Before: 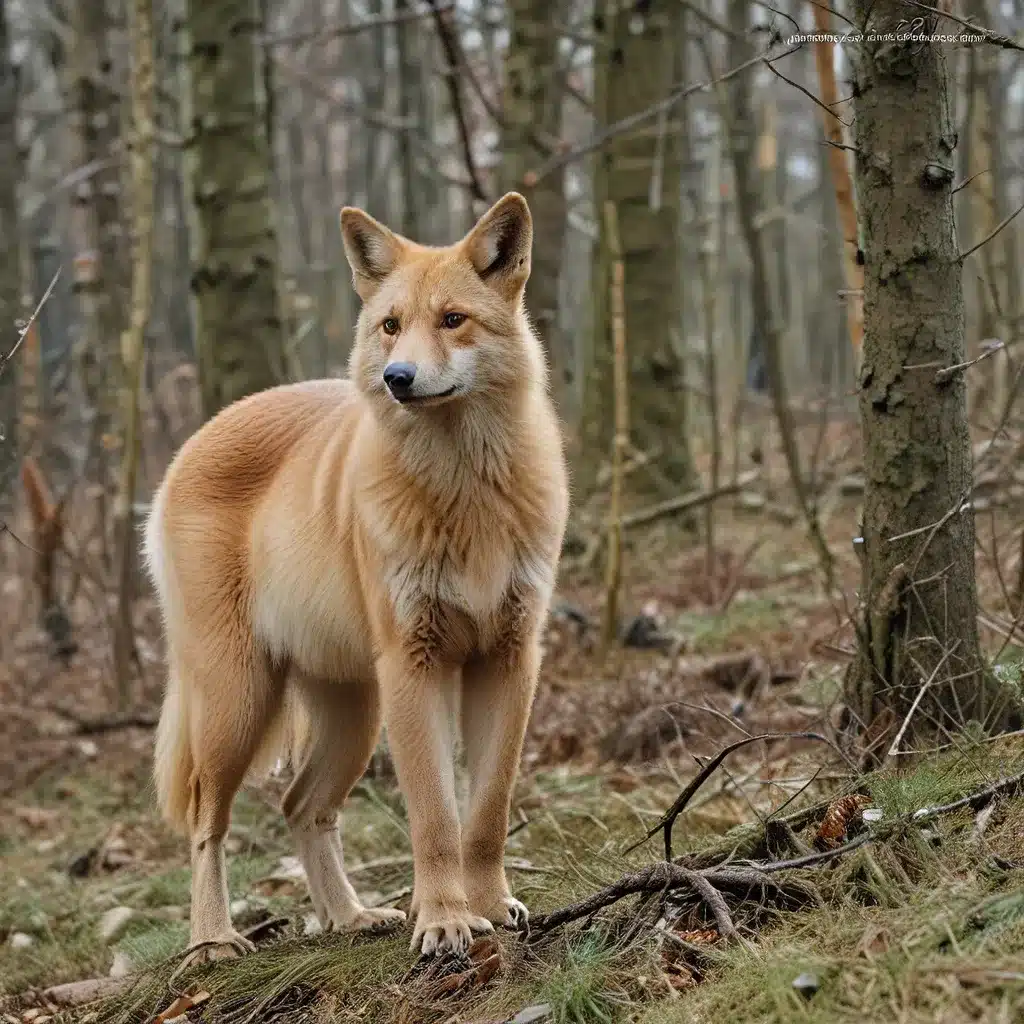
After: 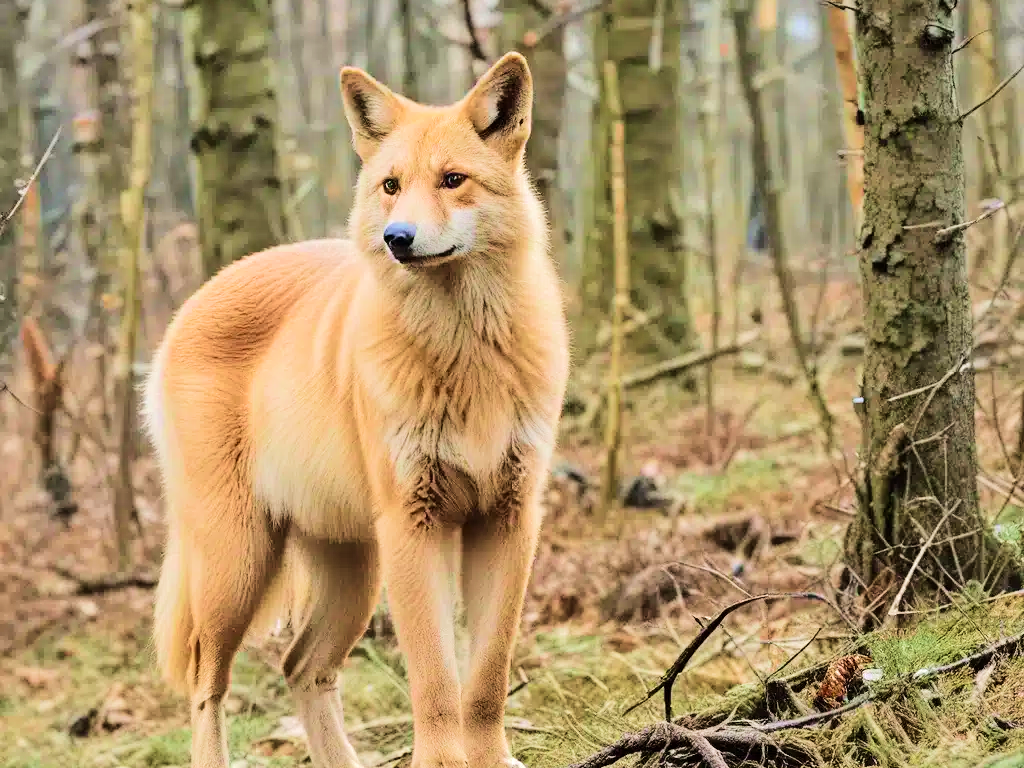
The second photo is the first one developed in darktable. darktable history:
crop: top 13.718%, bottom 11.187%
tone equalizer: -7 EV 0.164 EV, -6 EV 0.57 EV, -5 EV 1.14 EV, -4 EV 1.29 EV, -3 EV 1.12 EV, -2 EV 0.6 EV, -1 EV 0.163 EV, edges refinement/feathering 500, mask exposure compensation -1.57 EV, preserve details no
velvia: strength 44.46%
